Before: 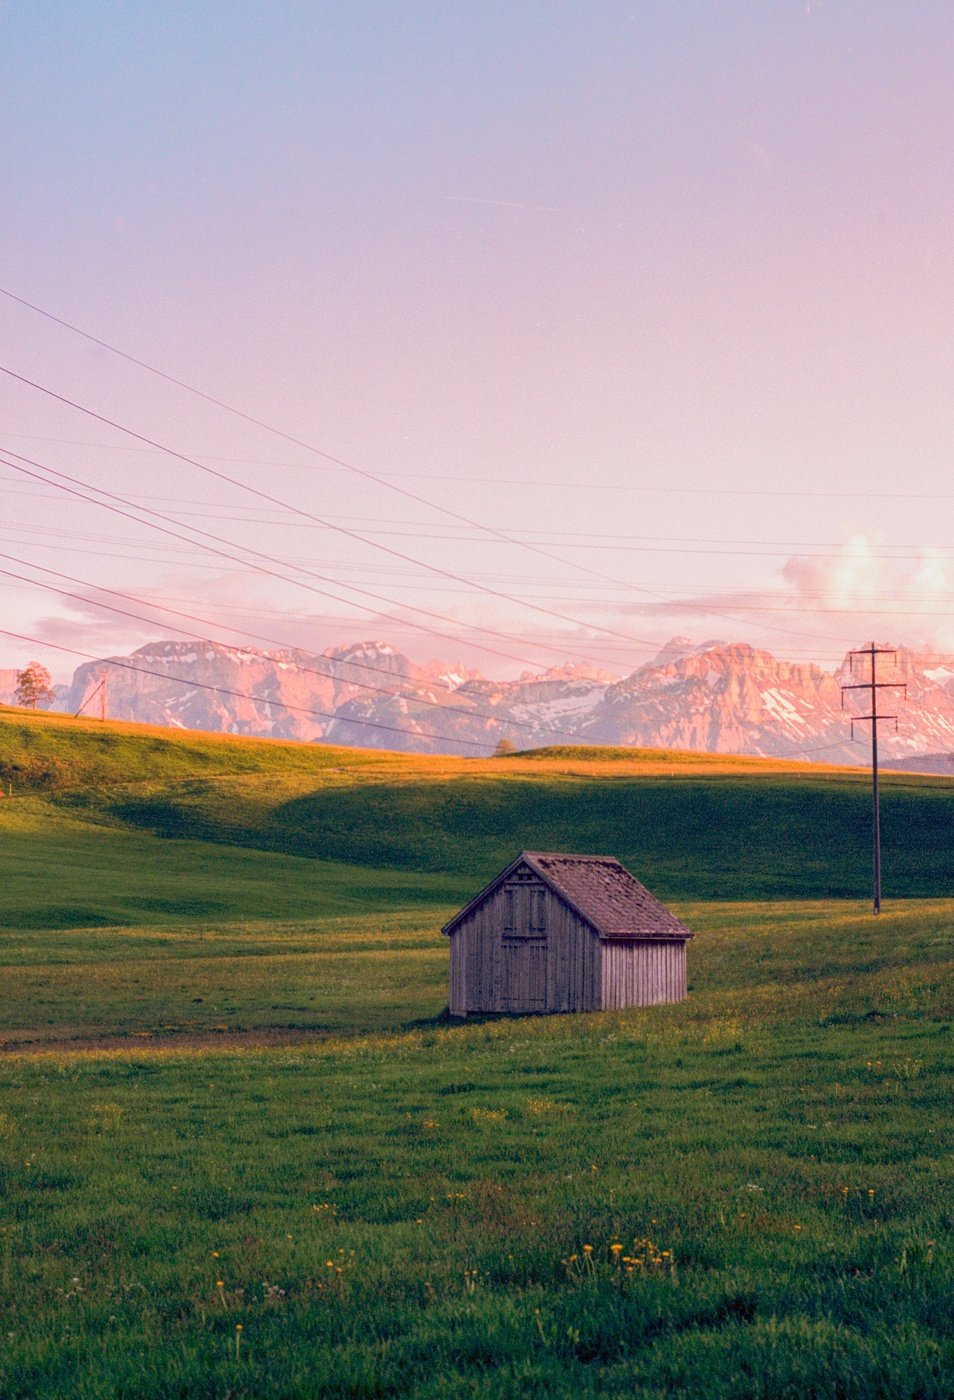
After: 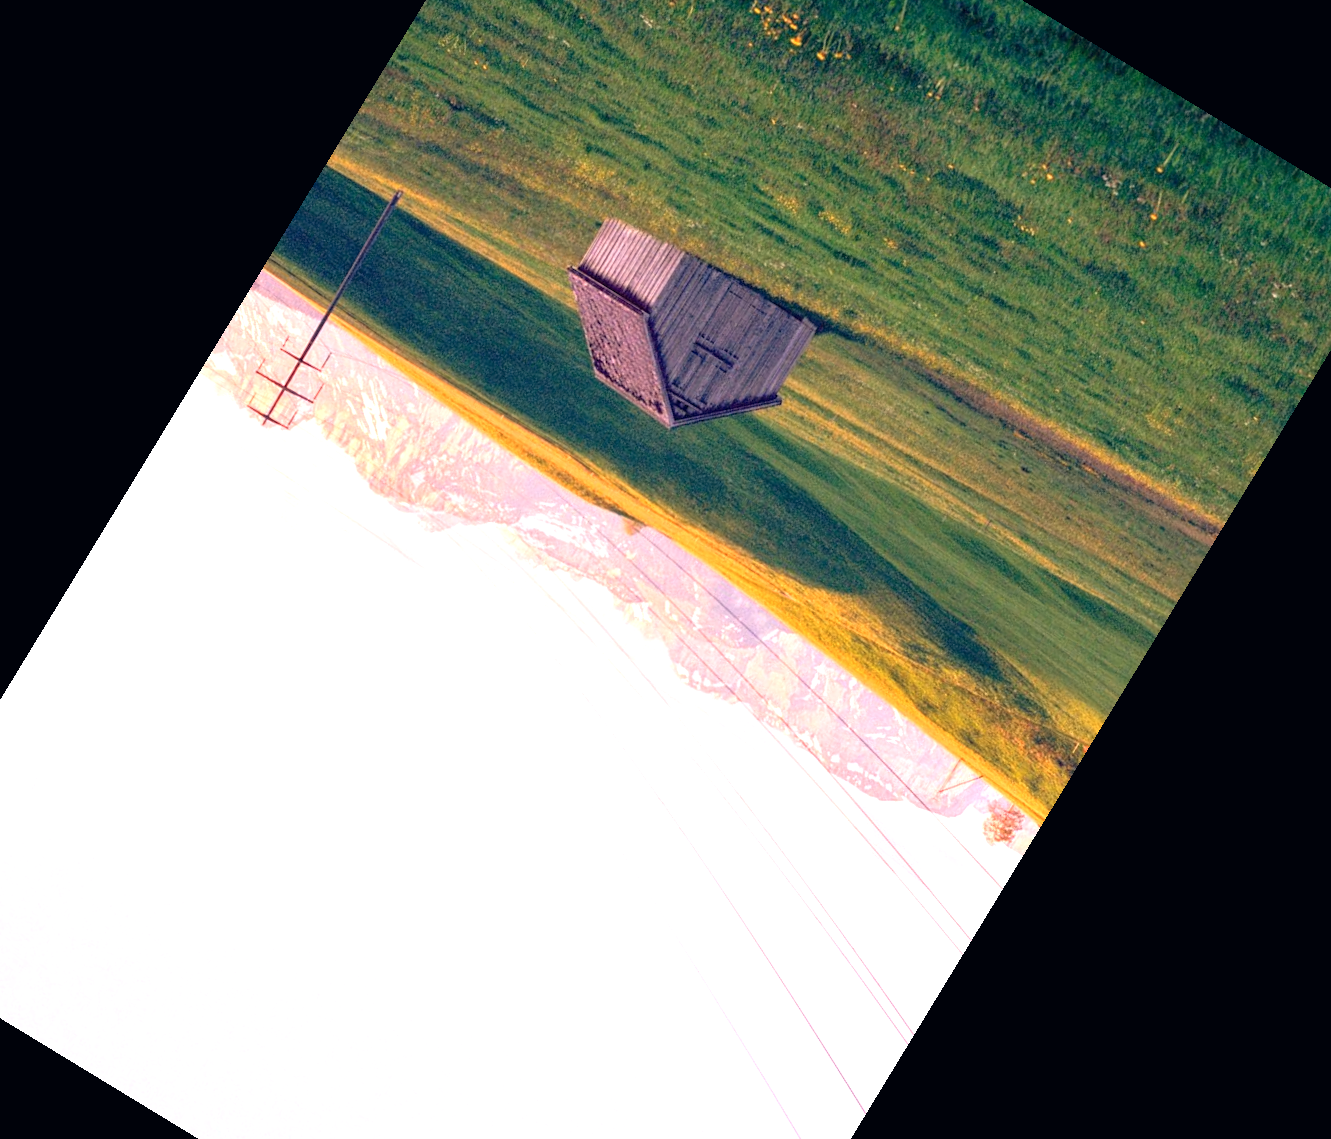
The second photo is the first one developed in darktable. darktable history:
crop and rotate: angle 148.68°, left 9.111%, top 15.603%, right 4.588%, bottom 17.041%
color balance rgb: shadows lift › hue 87.51°, highlights gain › chroma 1.62%, highlights gain › hue 55.1°, global offset › chroma 0.1%, global offset › hue 253.66°, linear chroma grading › global chroma 0.5%
exposure: black level correction 0, exposure 1.1 EV, compensate exposure bias true, compensate highlight preservation false
